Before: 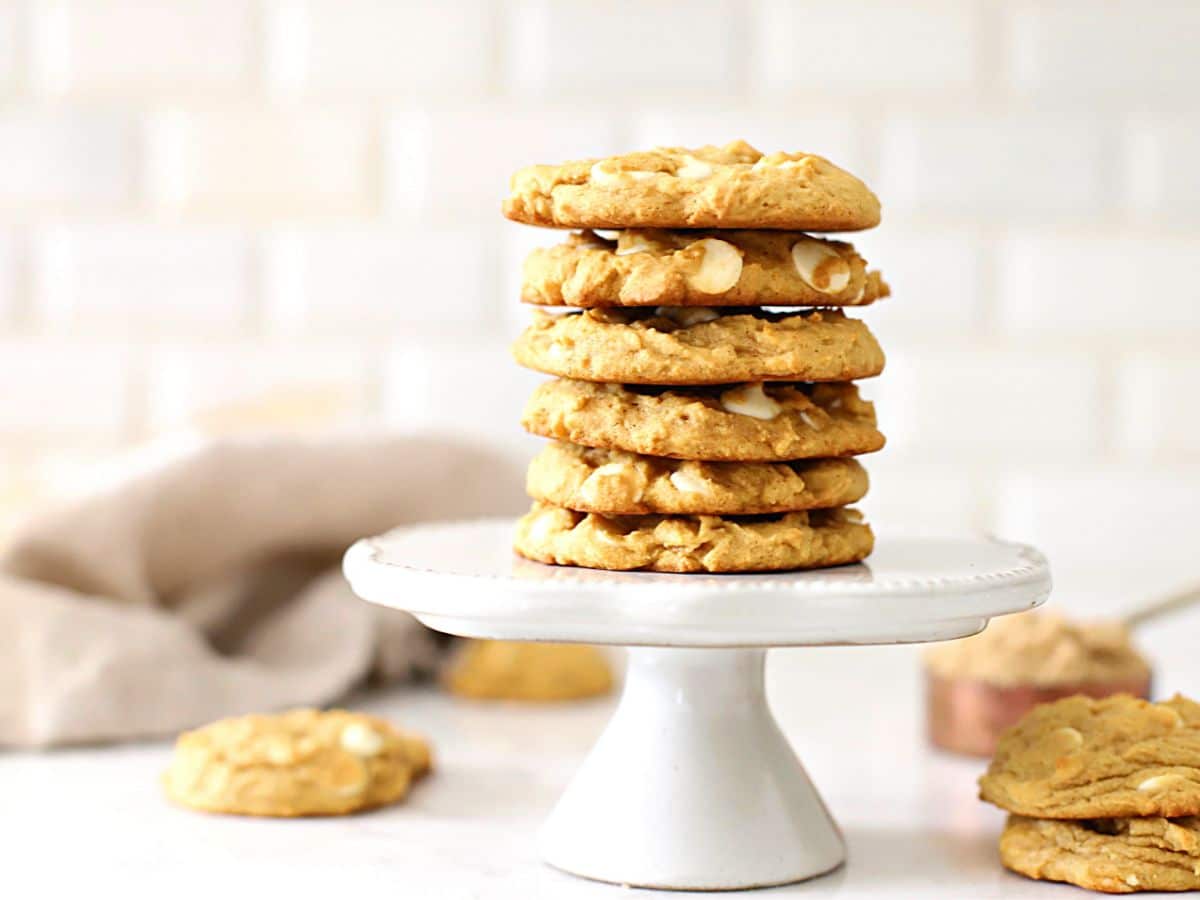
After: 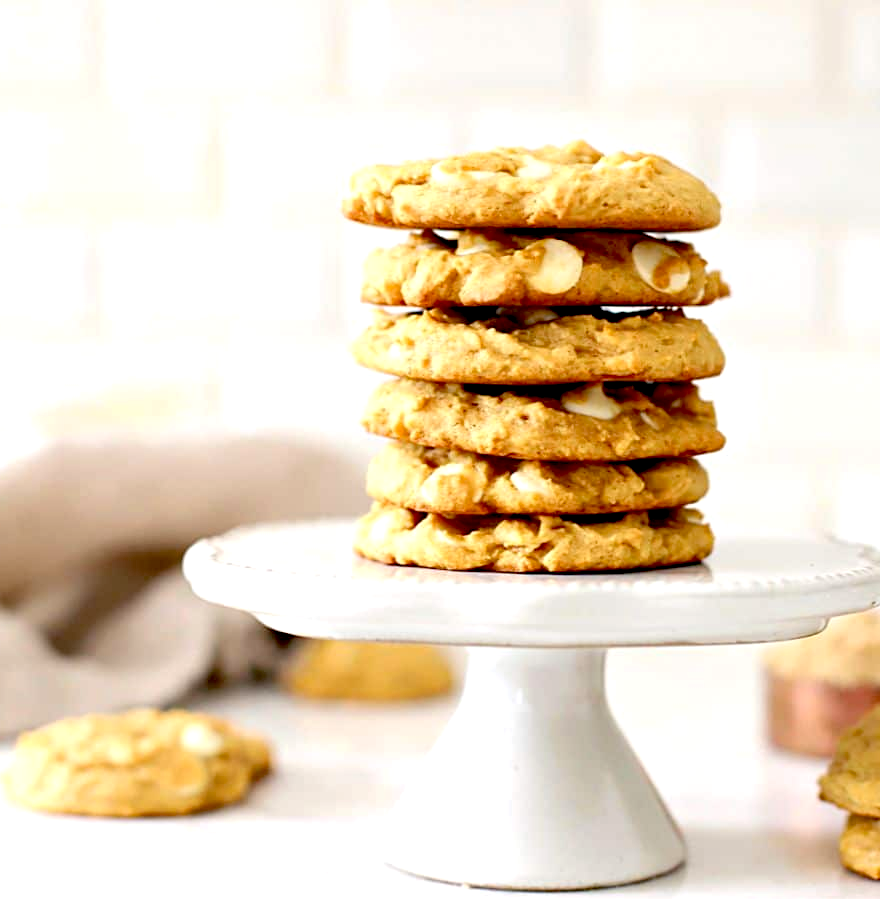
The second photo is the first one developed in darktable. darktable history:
exposure: black level correction 0.024, exposure 0.182 EV, compensate highlight preservation false
crop: left 13.415%, top 0%, right 13.238%
